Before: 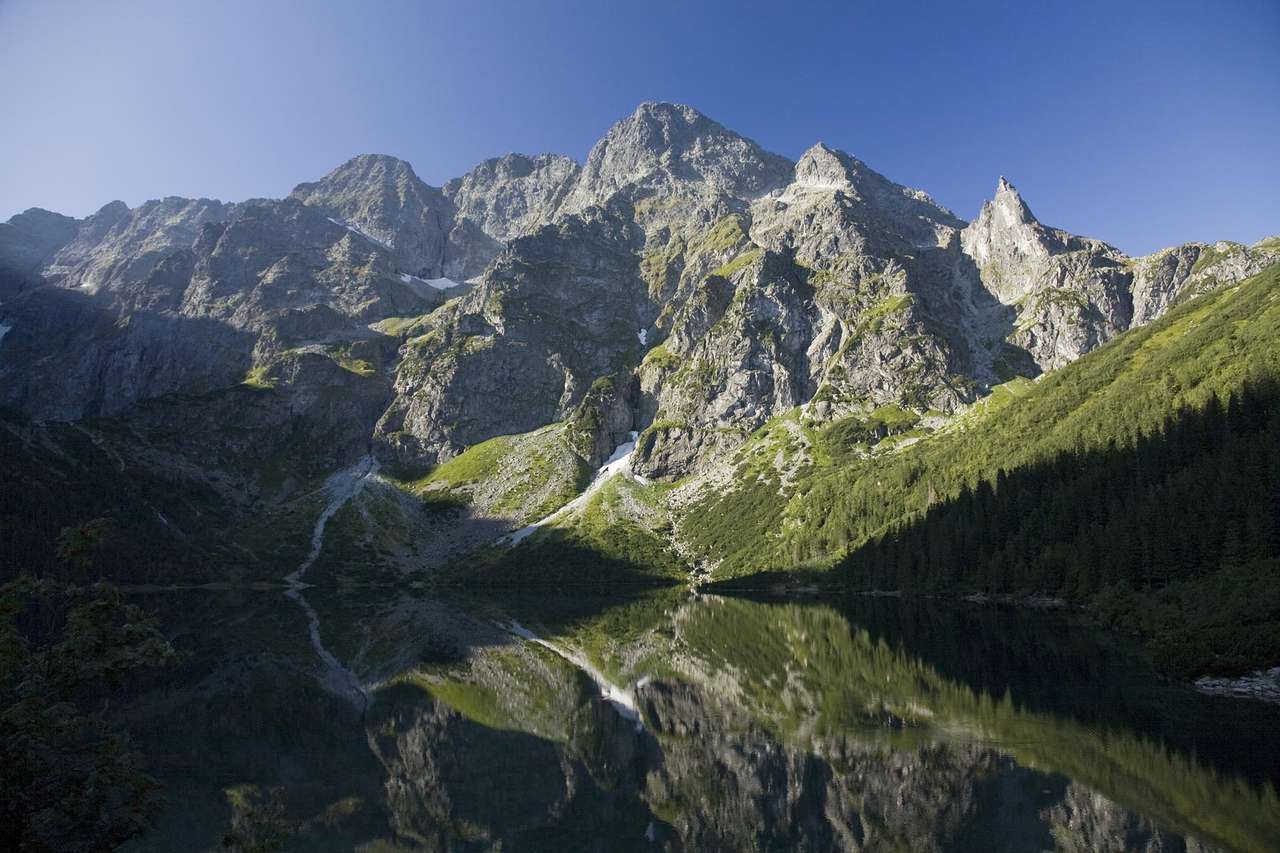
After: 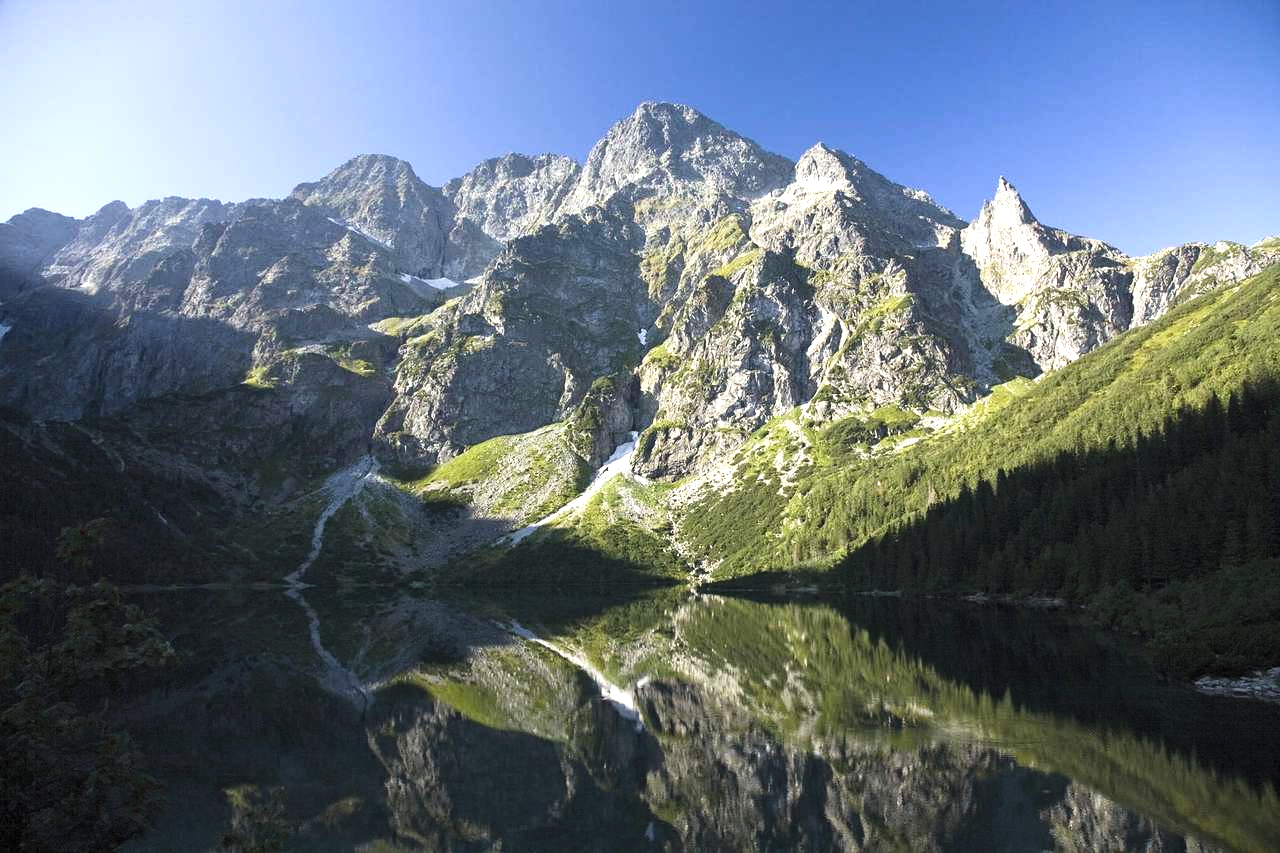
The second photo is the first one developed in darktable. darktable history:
exposure: black level correction -0.005, exposure 0.617 EV, compensate exposure bias true, compensate highlight preservation false
color balance rgb: perceptual saturation grading › global saturation -2.413%, perceptual saturation grading › highlights -7.659%, perceptual saturation grading › mid-tones 7.742%, perceptual saturation grading › shadows 4.175%, global vibrance 20%
levels: levels [0.062, 0.494, 0.925]
